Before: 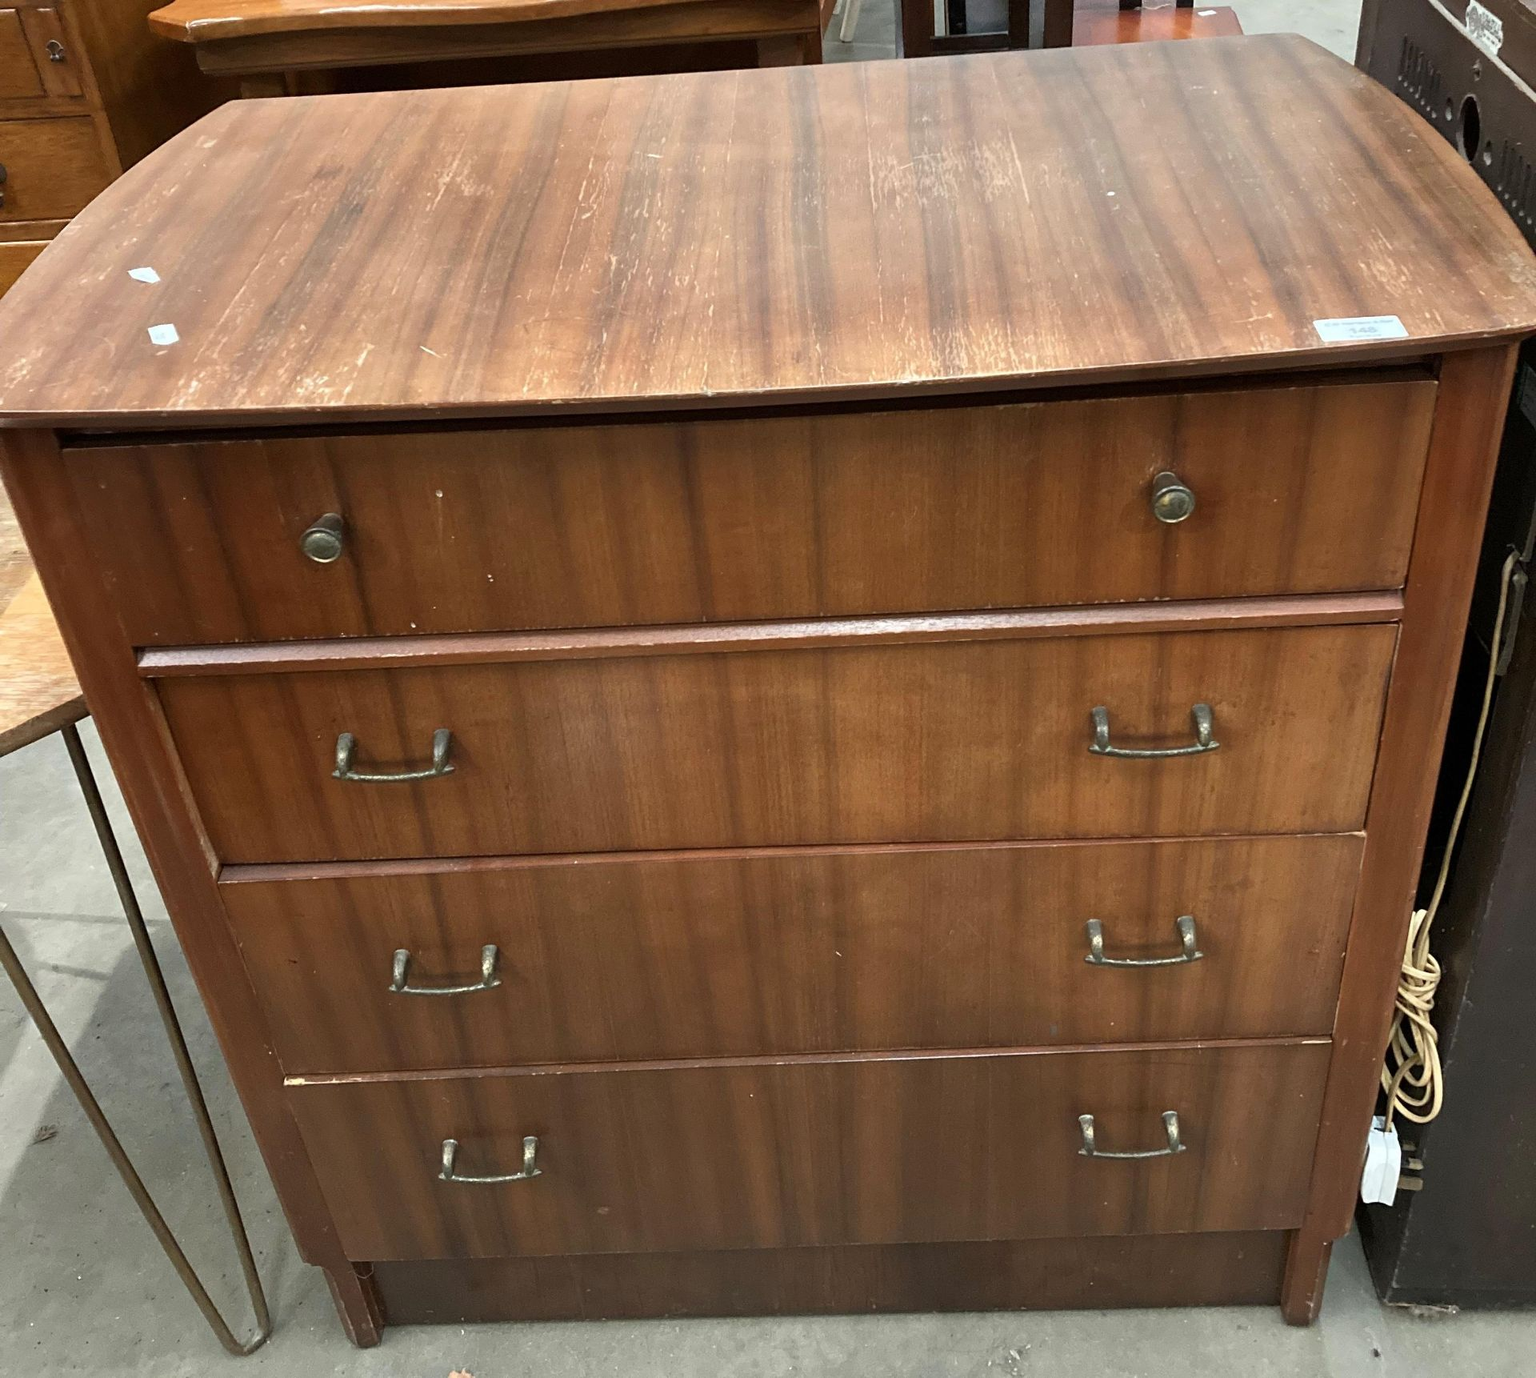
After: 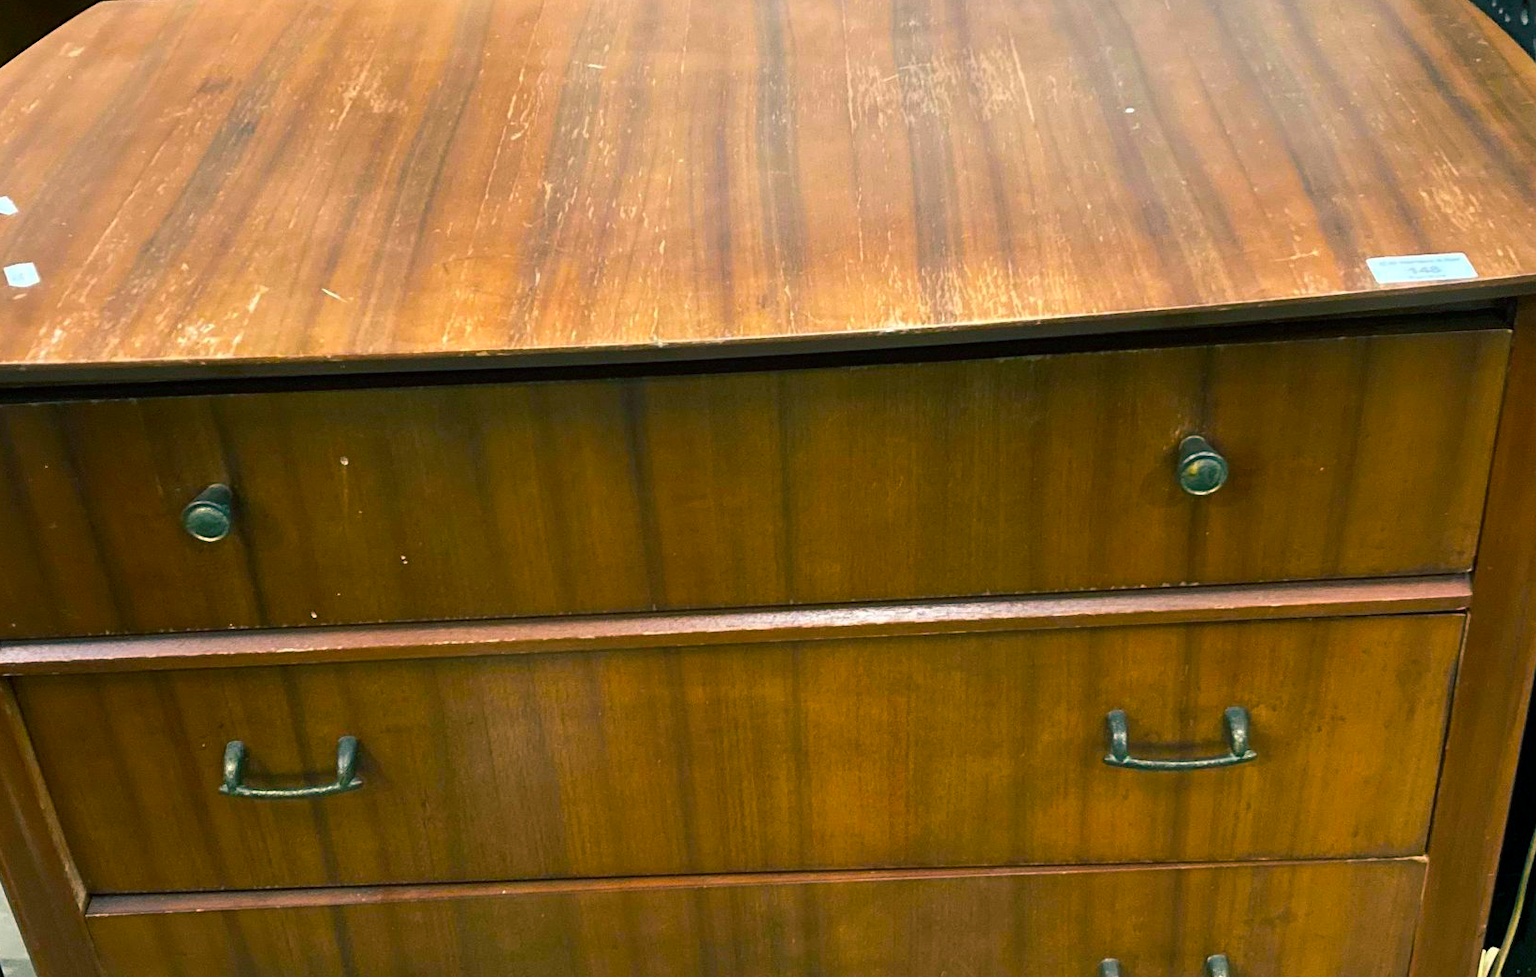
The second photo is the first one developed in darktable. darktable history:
crop and rotate: left 9.47%, top 7.259%, right 4.972%, bottom 32.009%
color balance rgb: shadows lift › luminance -28.71%, shadows lift › chroma 10.188%, shadows lift › hue 228.08°, linear chroma grading › global chroma 14.72%, perceptual saturation grading › global saturation 39.134%, global vibrance 20%
